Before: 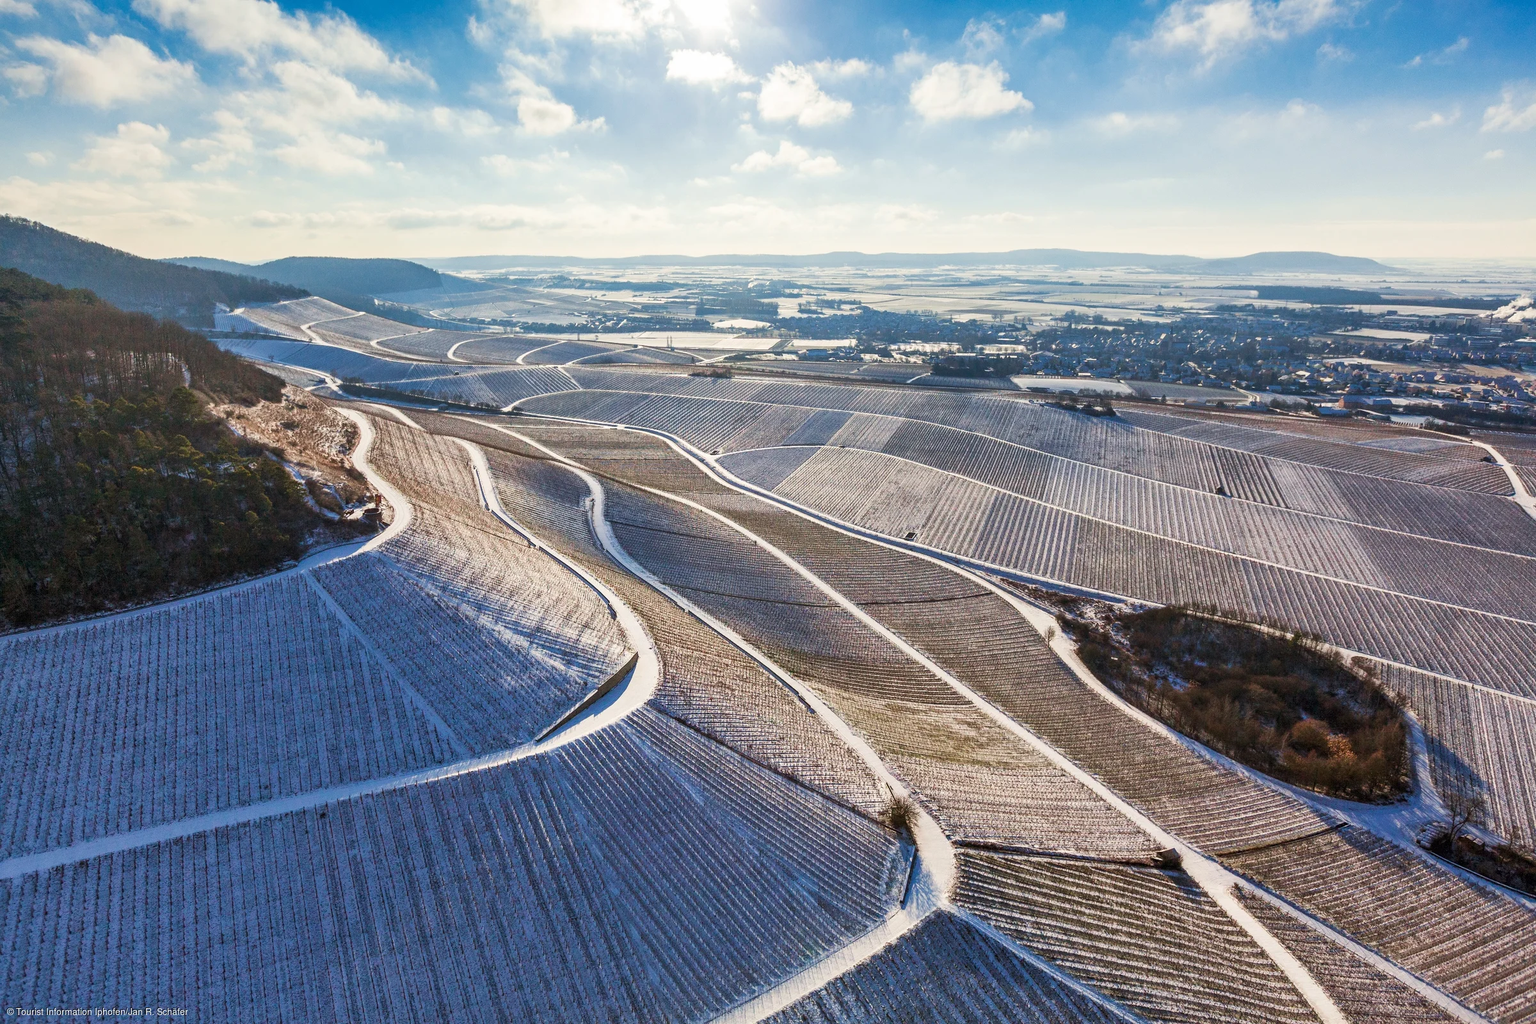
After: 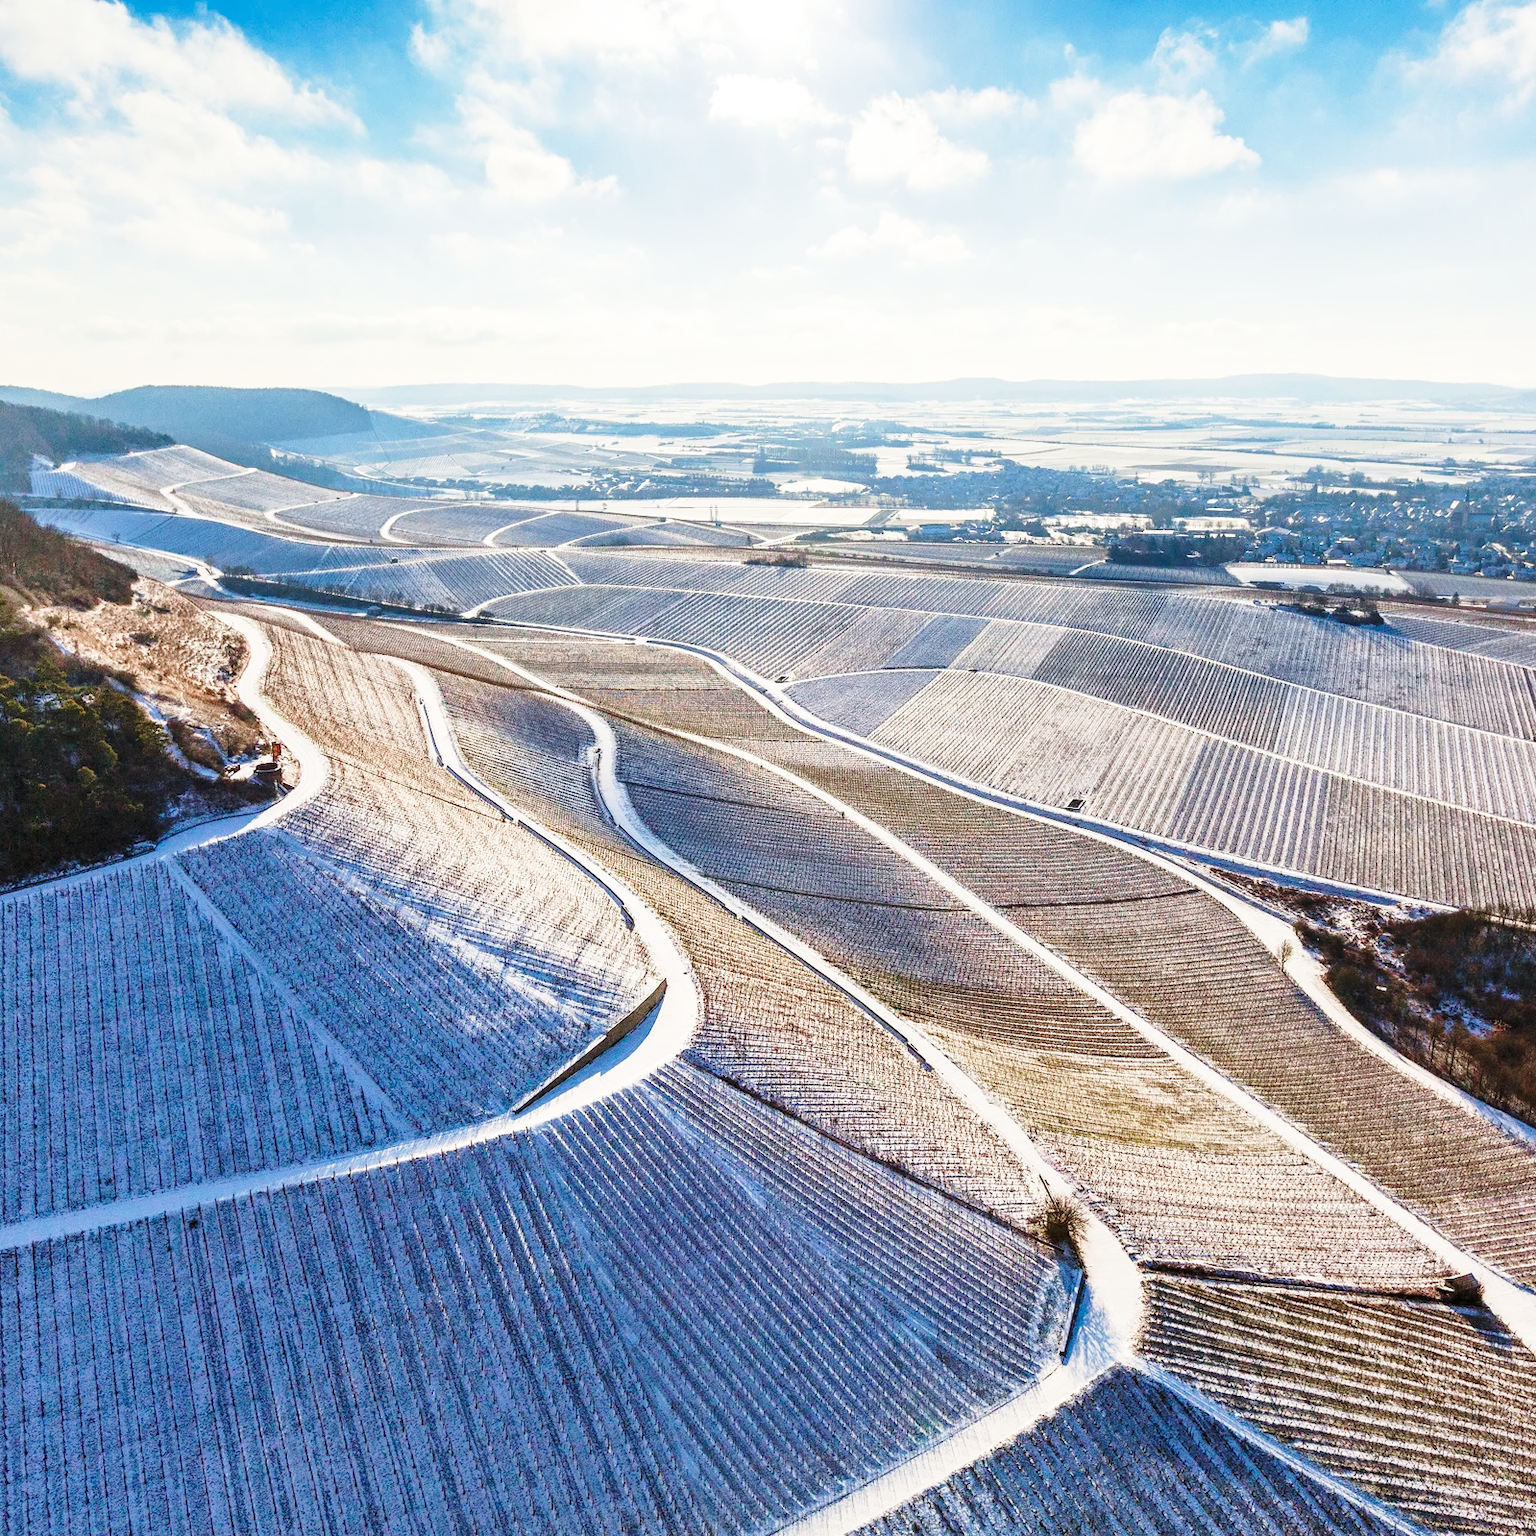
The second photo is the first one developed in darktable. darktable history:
base curve: curves: ch0 [(0, 0) (0.028, 0.03) (0.121, 0.232) (0.46, 0.748) (0.859, 0.968) (1, 1)], preserve colors none
crop and rotate: left 12.648%, right 20.685%
